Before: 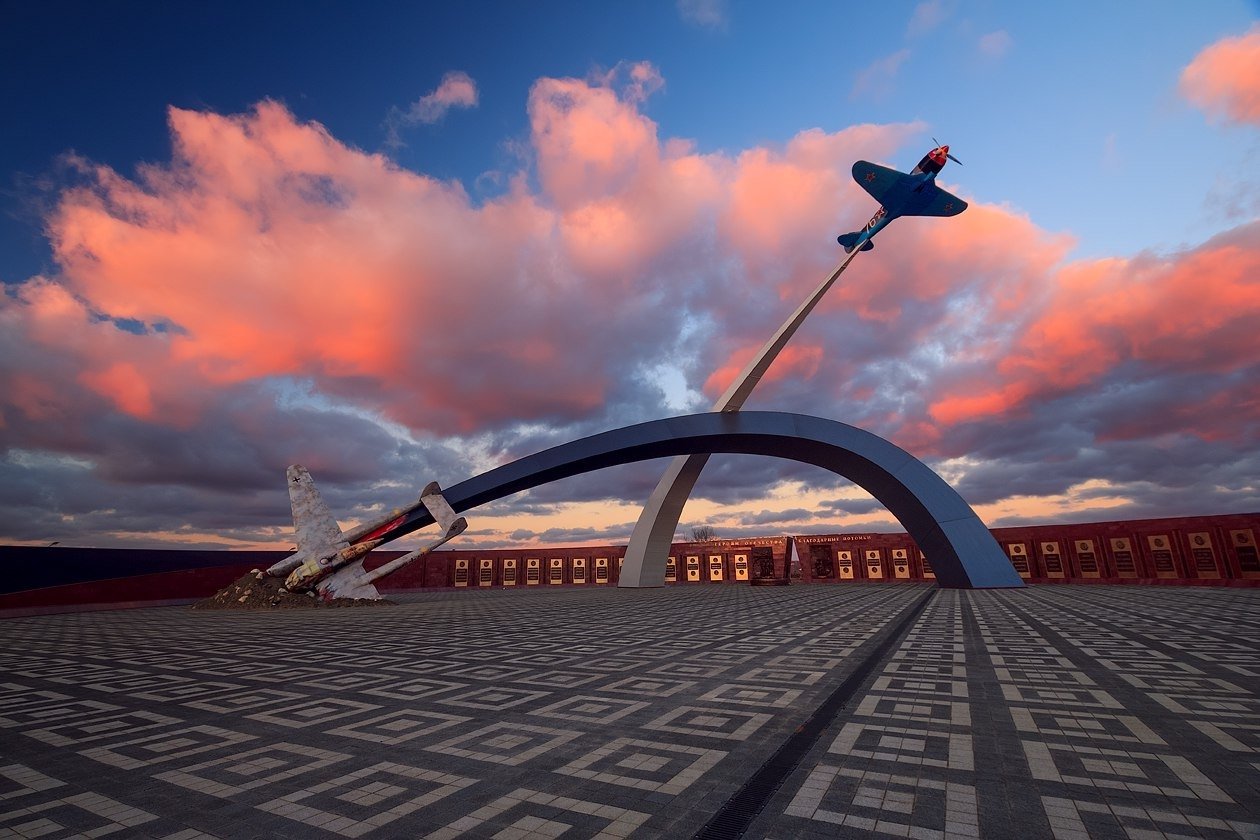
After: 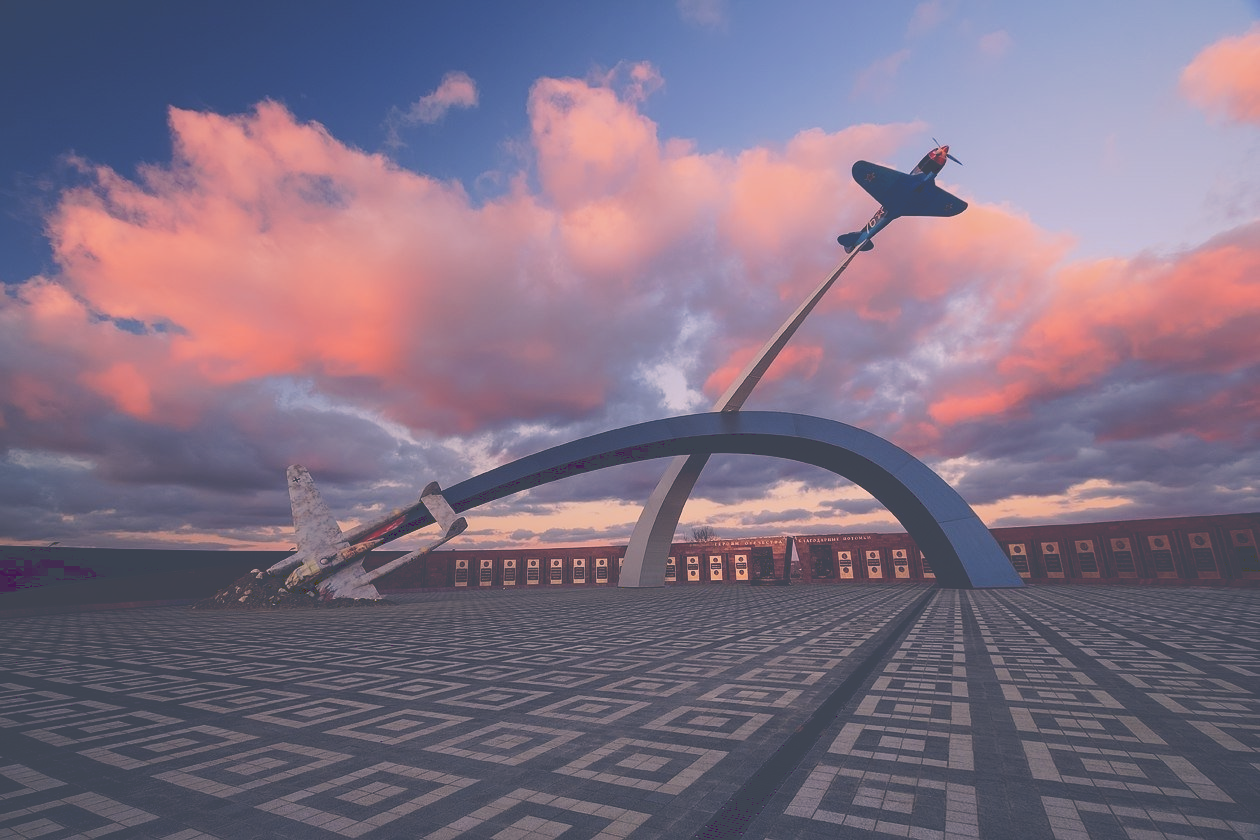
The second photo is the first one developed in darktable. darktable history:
color correction: highlights a* 14.23, highlights b* 5.74, shadows a* -6.11, shadows b* -15.5, saturation 0.863
tone curve: curves: ch0 [(0, 0) (0.003, 0.277) (0.011, 0.277) (0.025, 0.279) (0.044, 0.282) (0.069, 0.286) (0.1, 0.289) (0.136, 0.294) (0.177, 0.318) (0.224, 0.345) (0.277, 0.379) (0.335, 0.425) (0.399, 0.481) (0.468, 0.542) (0.543, 0.594) (0.623, 0.662) (0.709, 0.731) (0.801, 0.792) (0.898, 0.851) (1, 1)], preserve colors none
levels: white 99.93%
